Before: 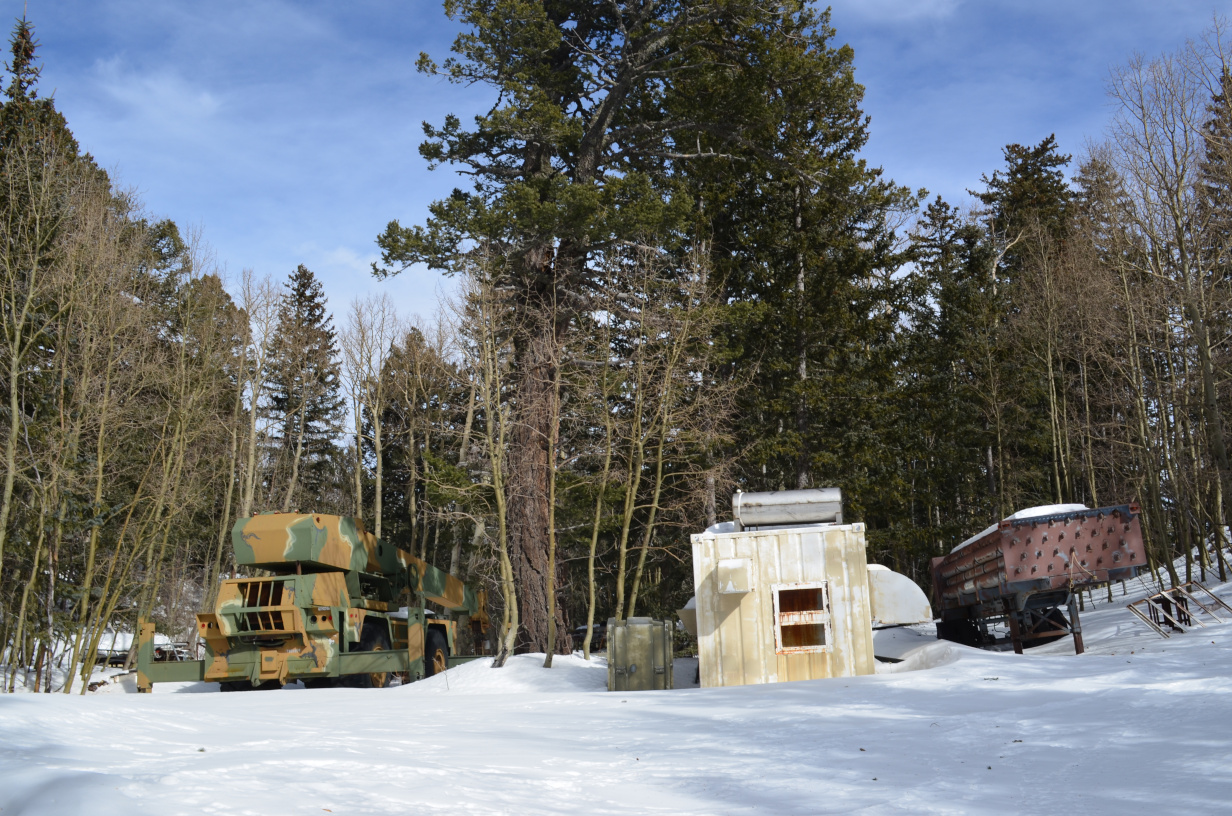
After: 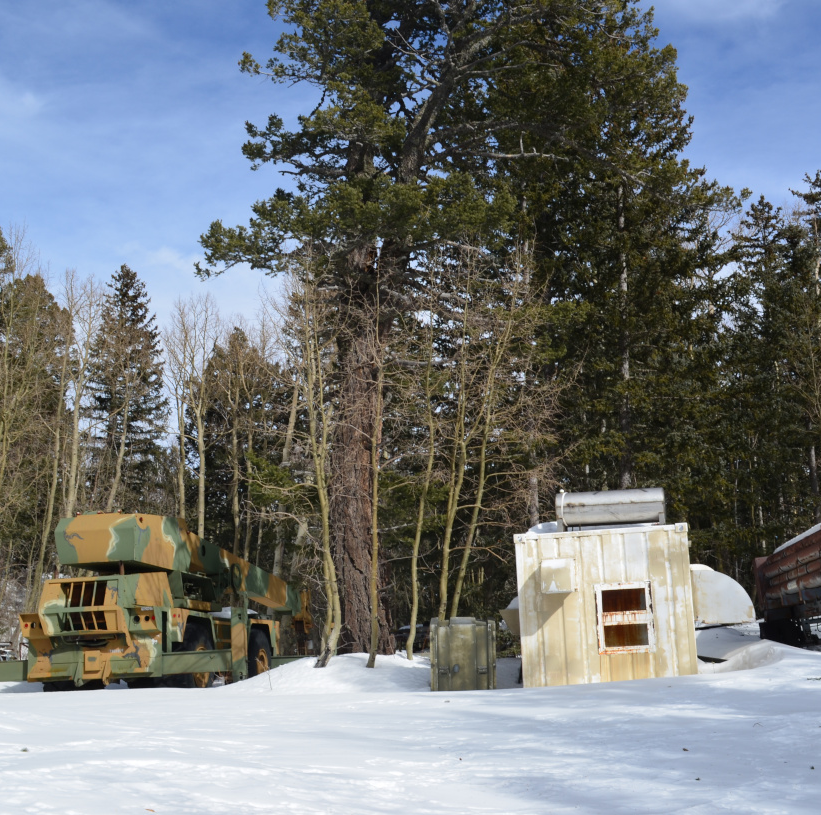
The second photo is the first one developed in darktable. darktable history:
crop and rotate: left 14.396%, right 18.925%
